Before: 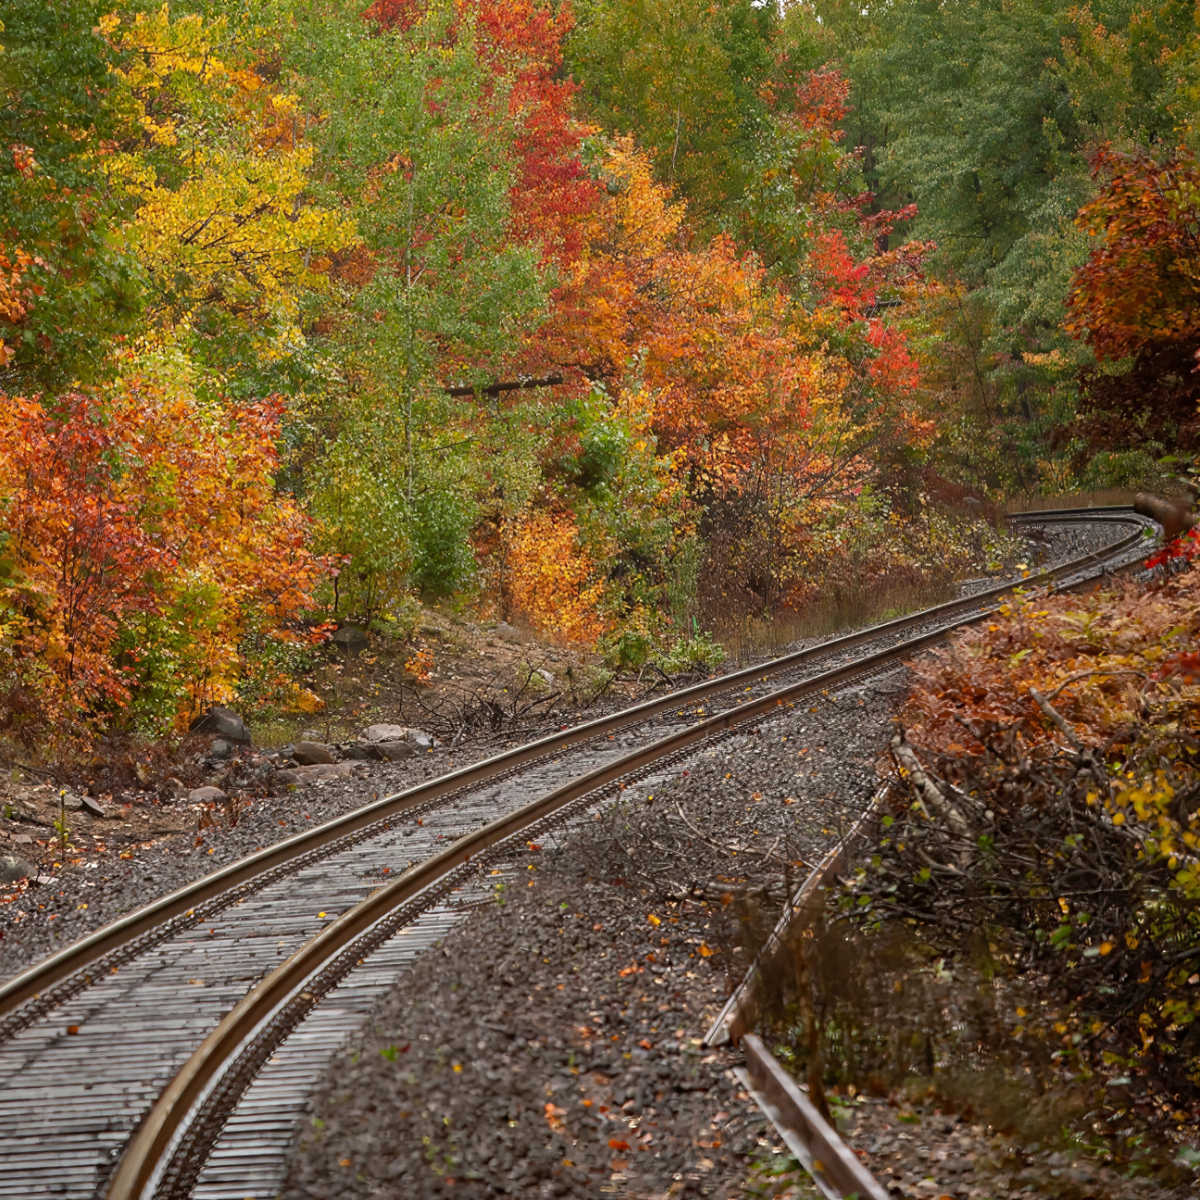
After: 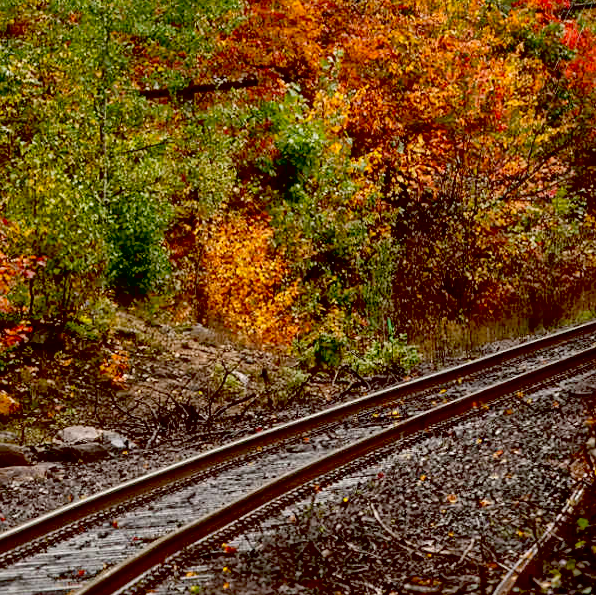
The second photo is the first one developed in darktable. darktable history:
exposure: black level correction 0.049, exposure 0.013 EV, compensate highlight preservation false
local contrast: mode bilateral grid, contrast 20, coarseness 19, detail 163%, midtone range 0.2
crop: left 25.439%, top 24.906%, right 24.842%, bottom 25.486%
